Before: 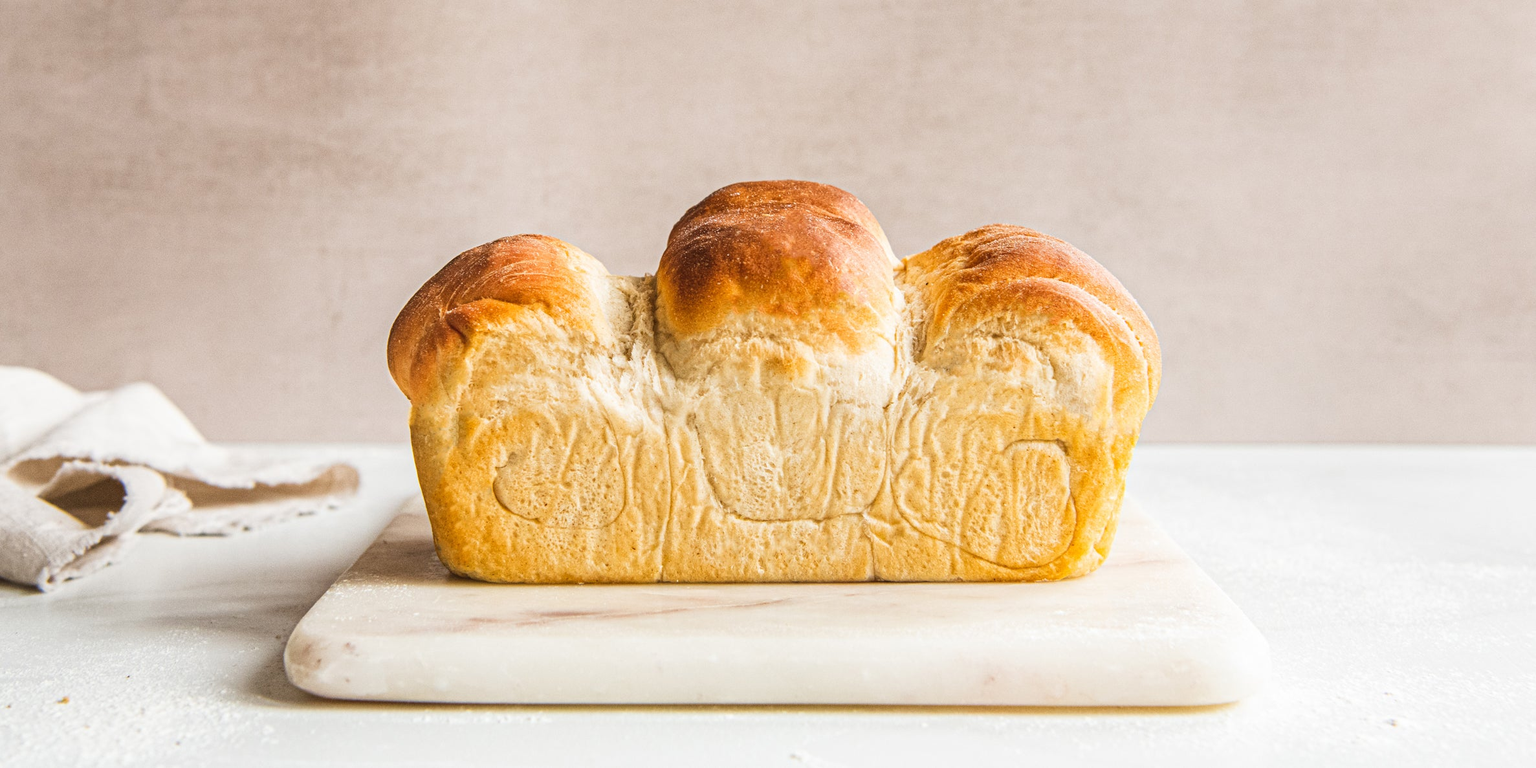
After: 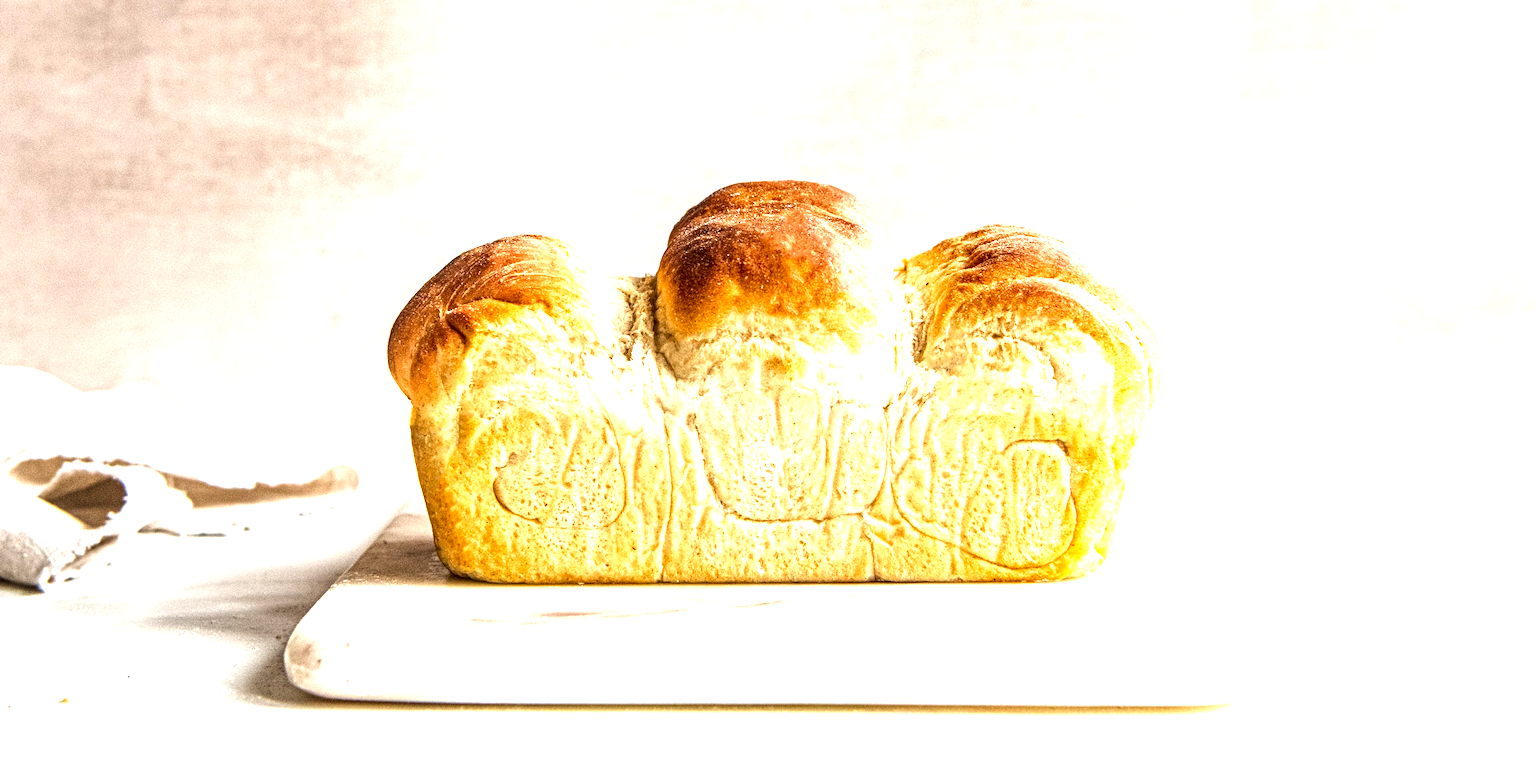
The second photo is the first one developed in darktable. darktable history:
local contrast: highlights 60%, shadows 60%, detail 160%
exposure: black level correction 0, exposure 1 EV, compensate exposure bias true, compensate highlight preservation false
